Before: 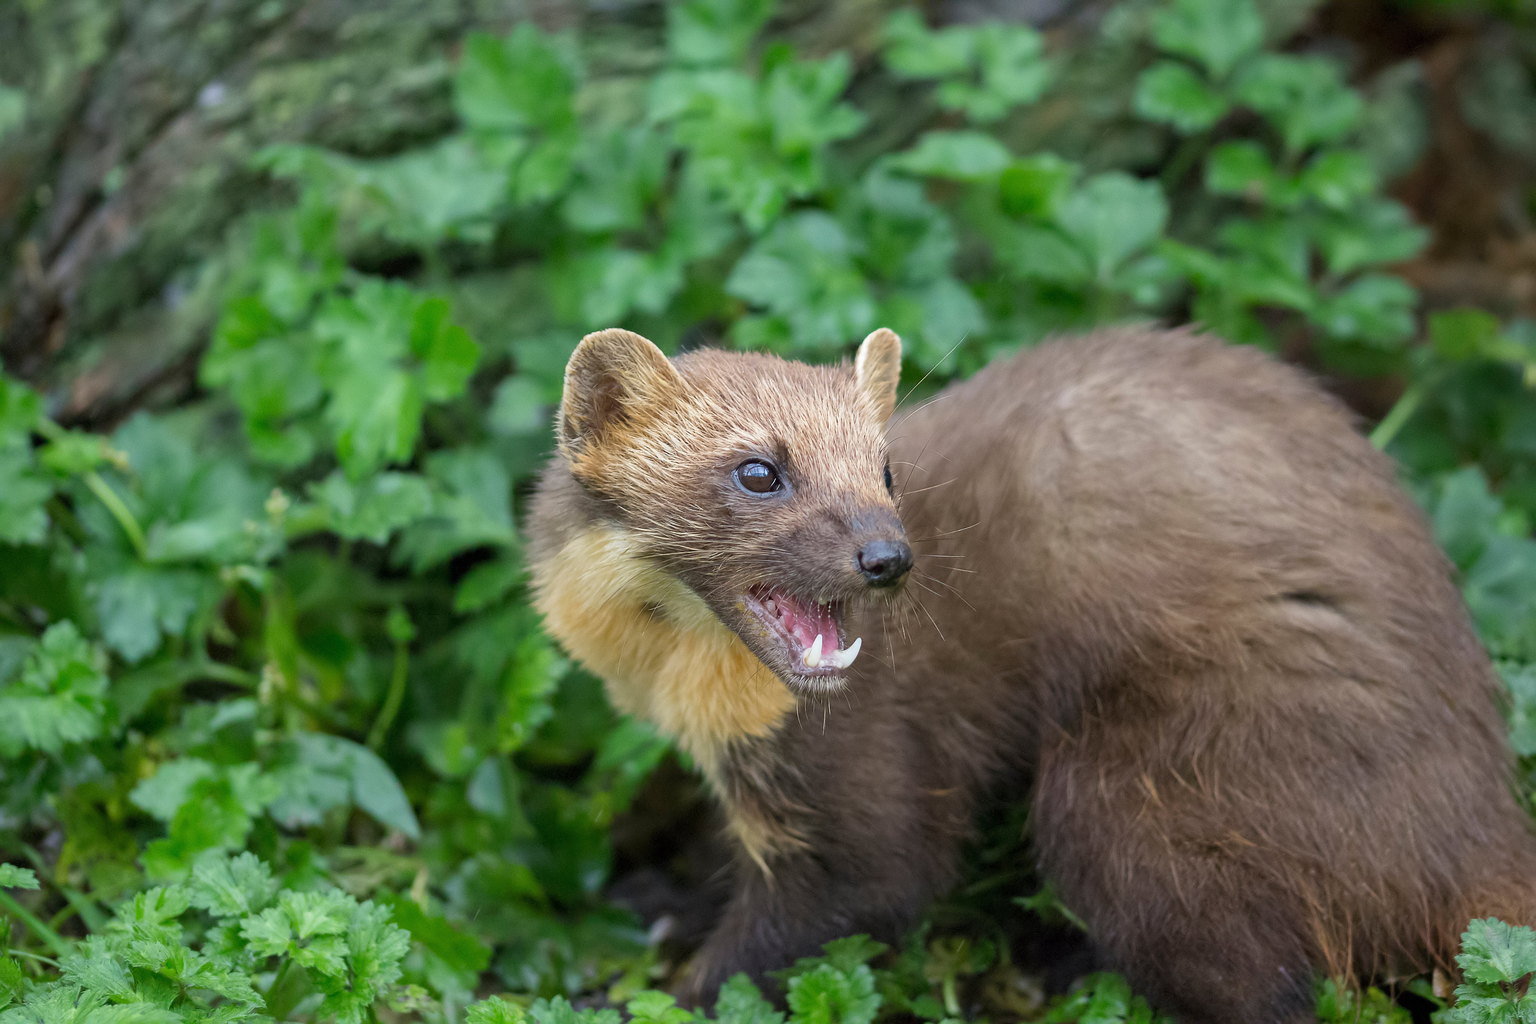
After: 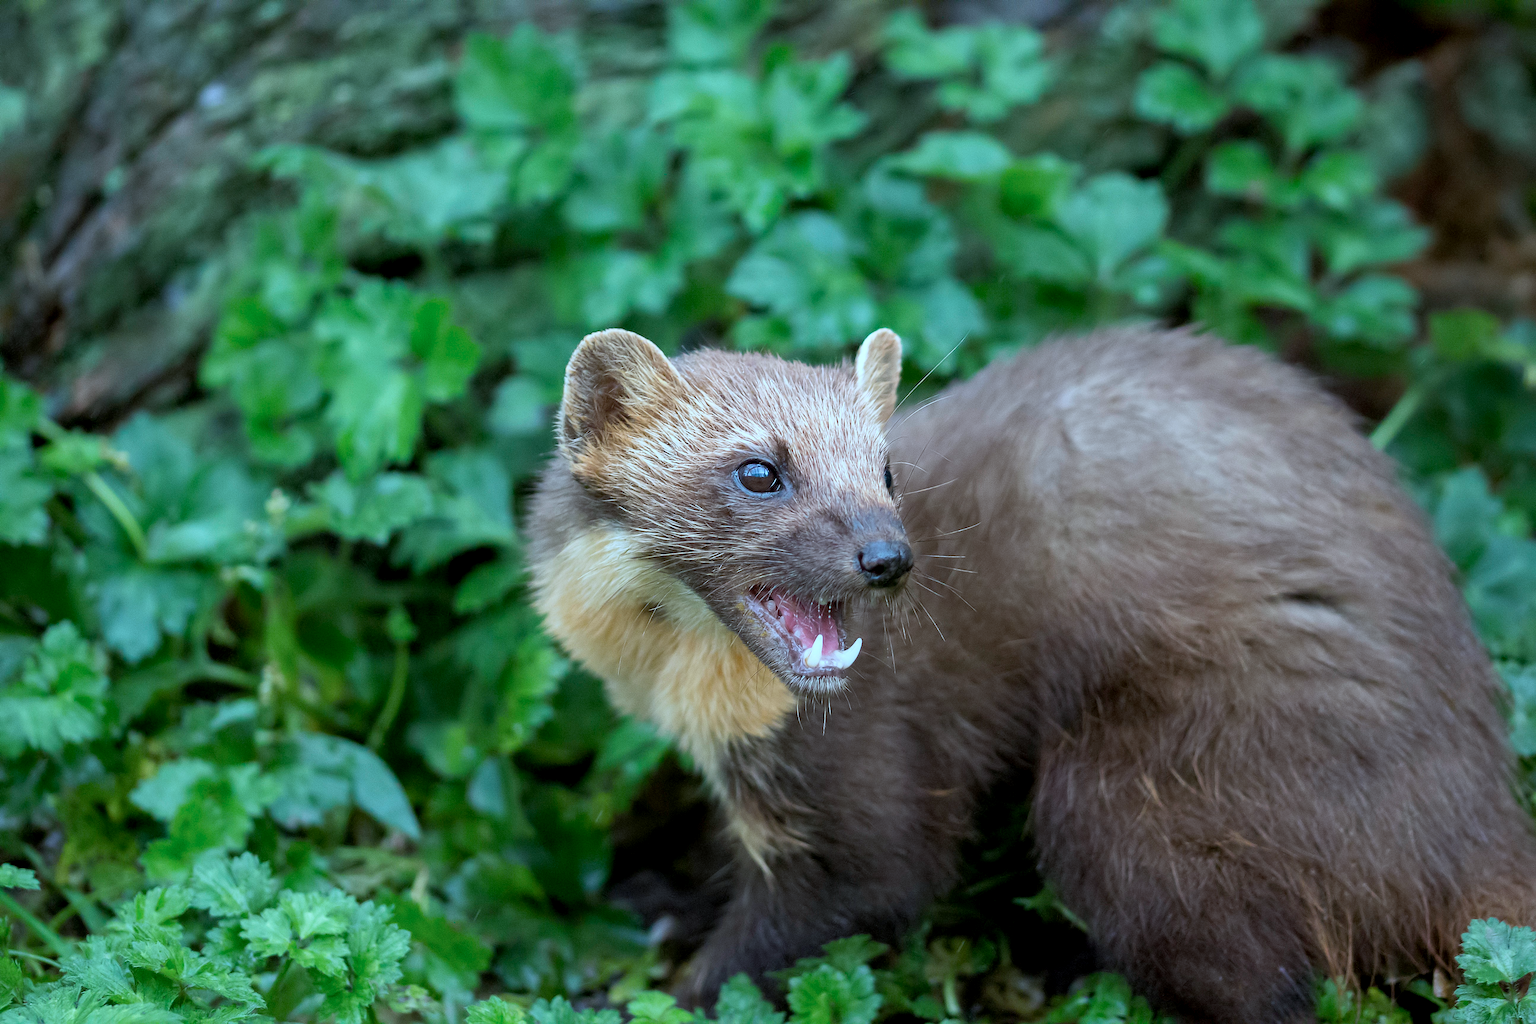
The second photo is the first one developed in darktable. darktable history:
exposure: black level correction 0.007, compensate highlight preservation false
rgb curve: curves: ch0 [(0, 0) (0.078, 0.051) (0.929, 0.956) (1, 1)], compensate middle gray true
color correction: highlights a* -9.35, highlights b* -23.15
